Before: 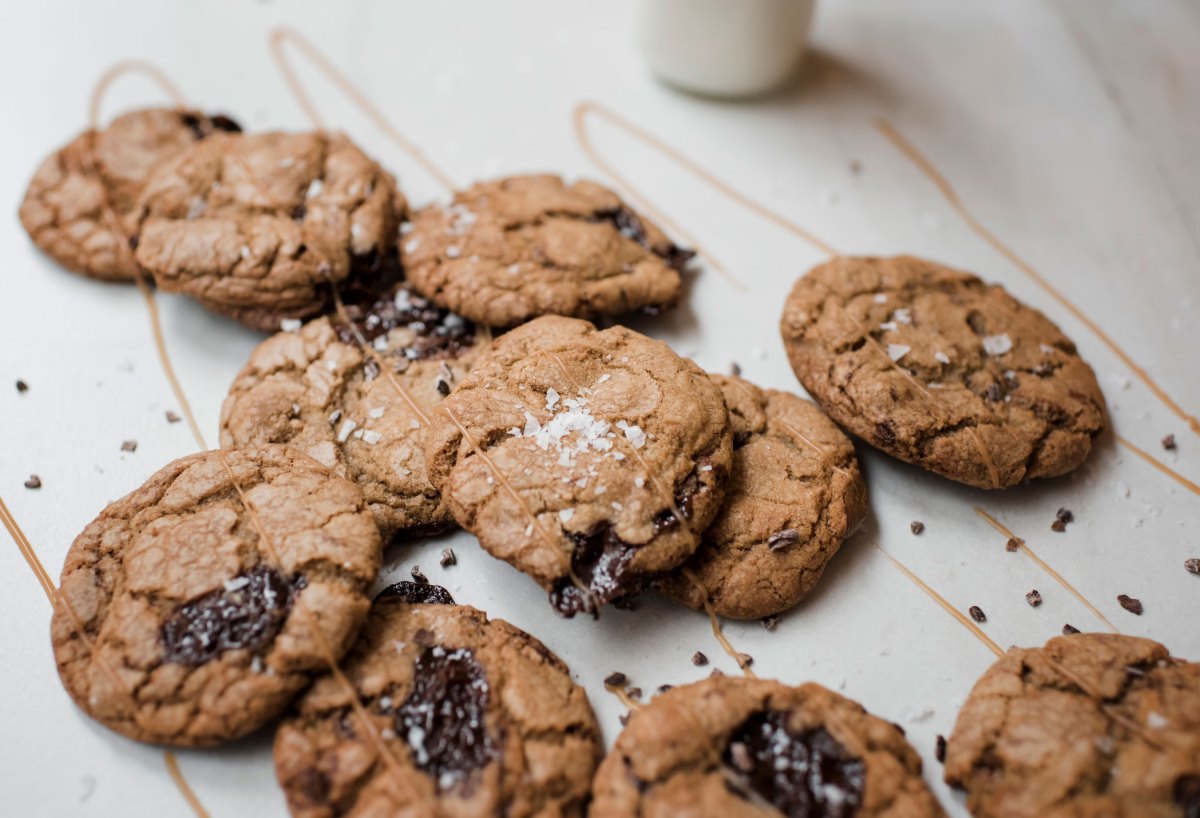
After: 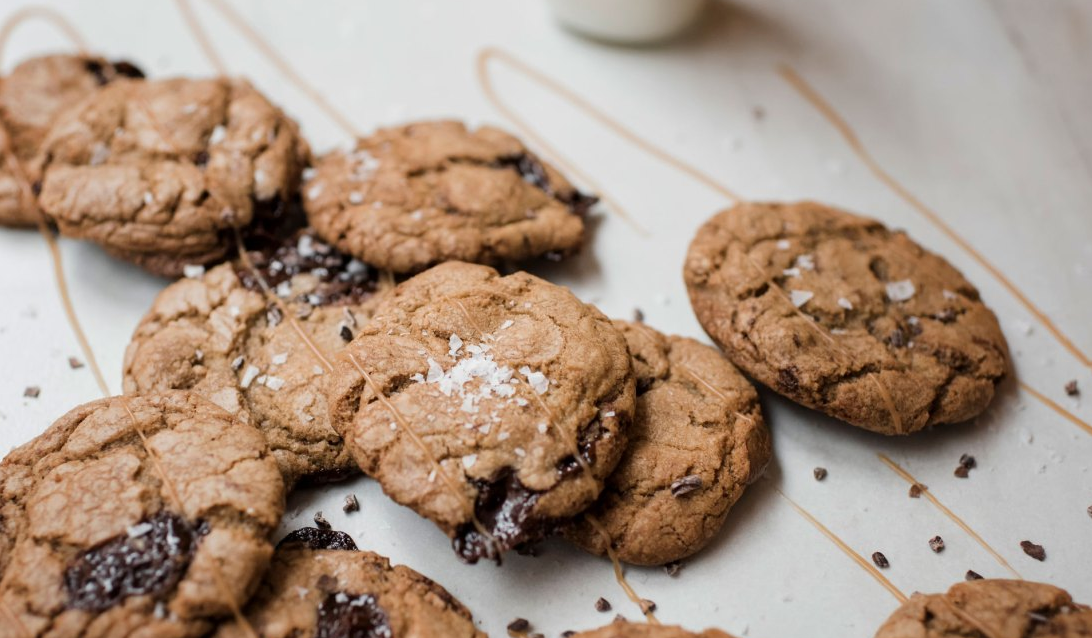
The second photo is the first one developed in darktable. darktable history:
tone equalizer: on, module defaults
crop: left 8.155%, top 6.611%, bottom 15.385%
